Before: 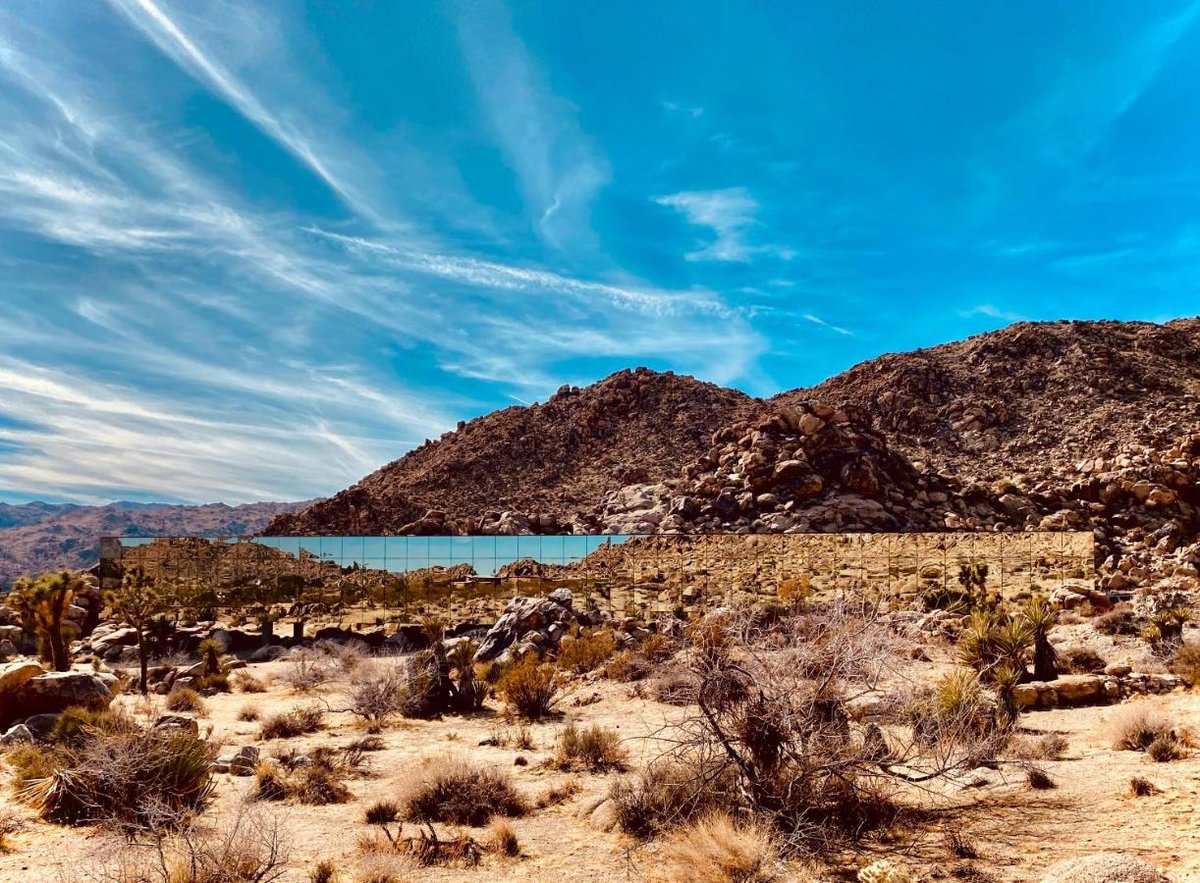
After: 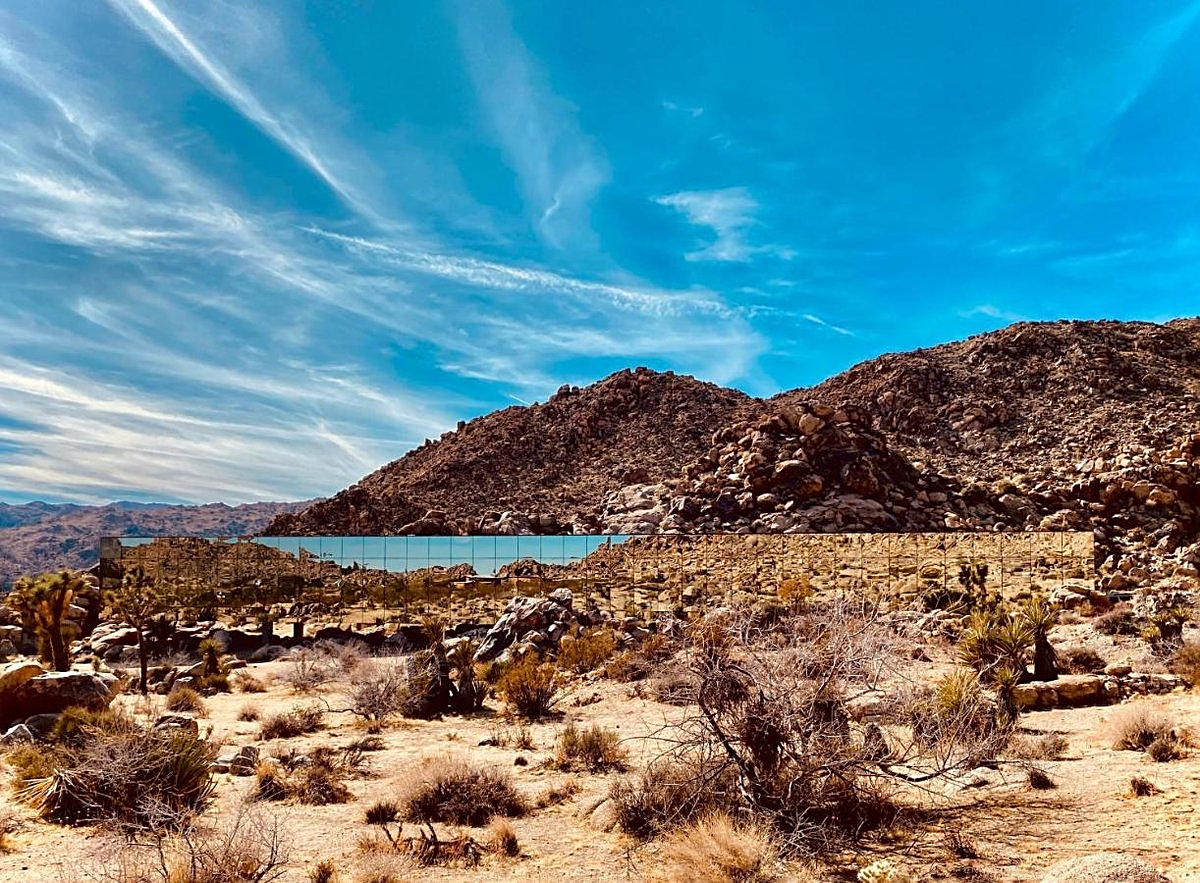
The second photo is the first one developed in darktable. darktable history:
sharpen: radius 1.972
